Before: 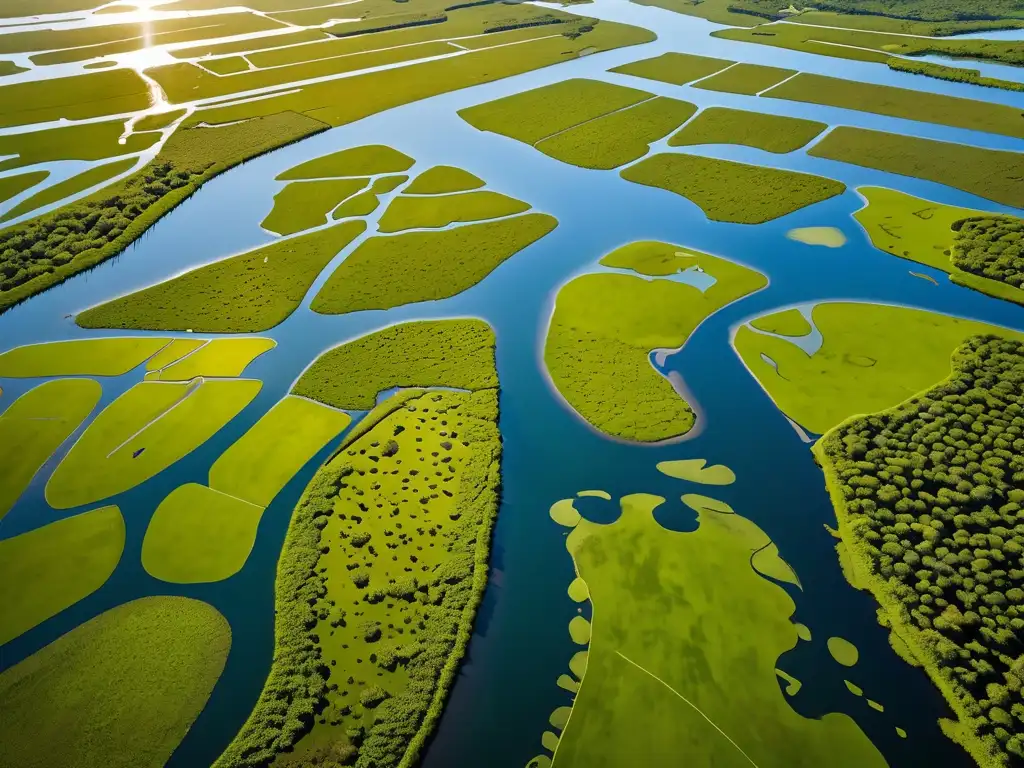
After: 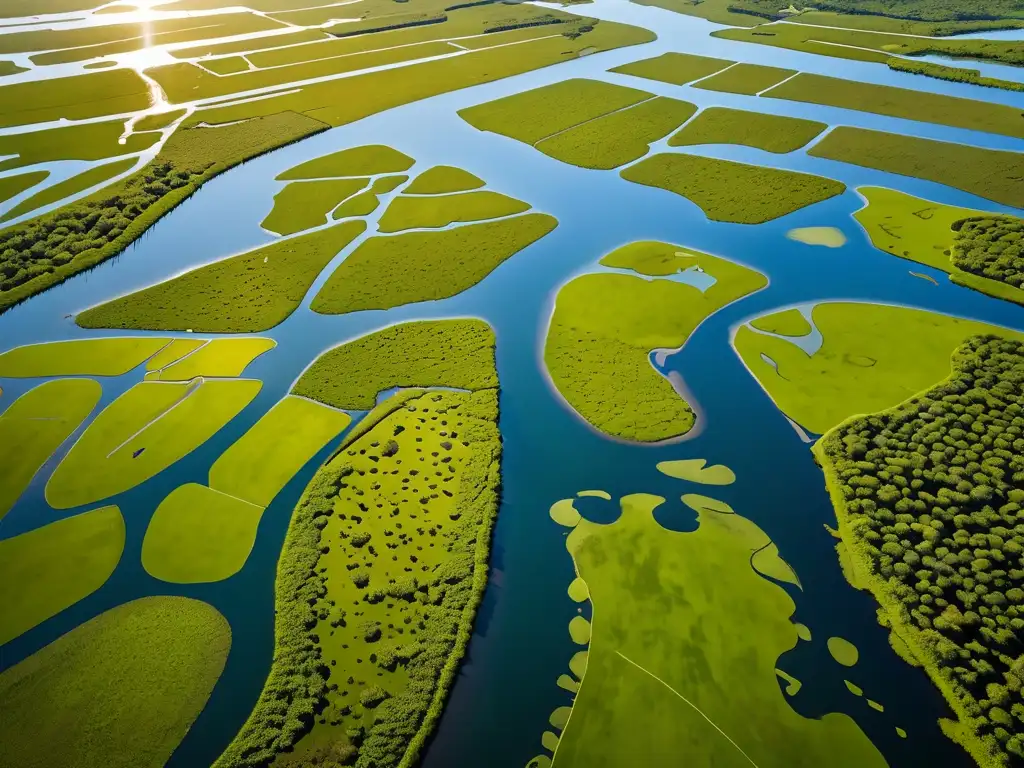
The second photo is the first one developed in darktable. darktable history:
shadows and highlights: shadows -23.46, highlights 47.21, soften with gaussian
